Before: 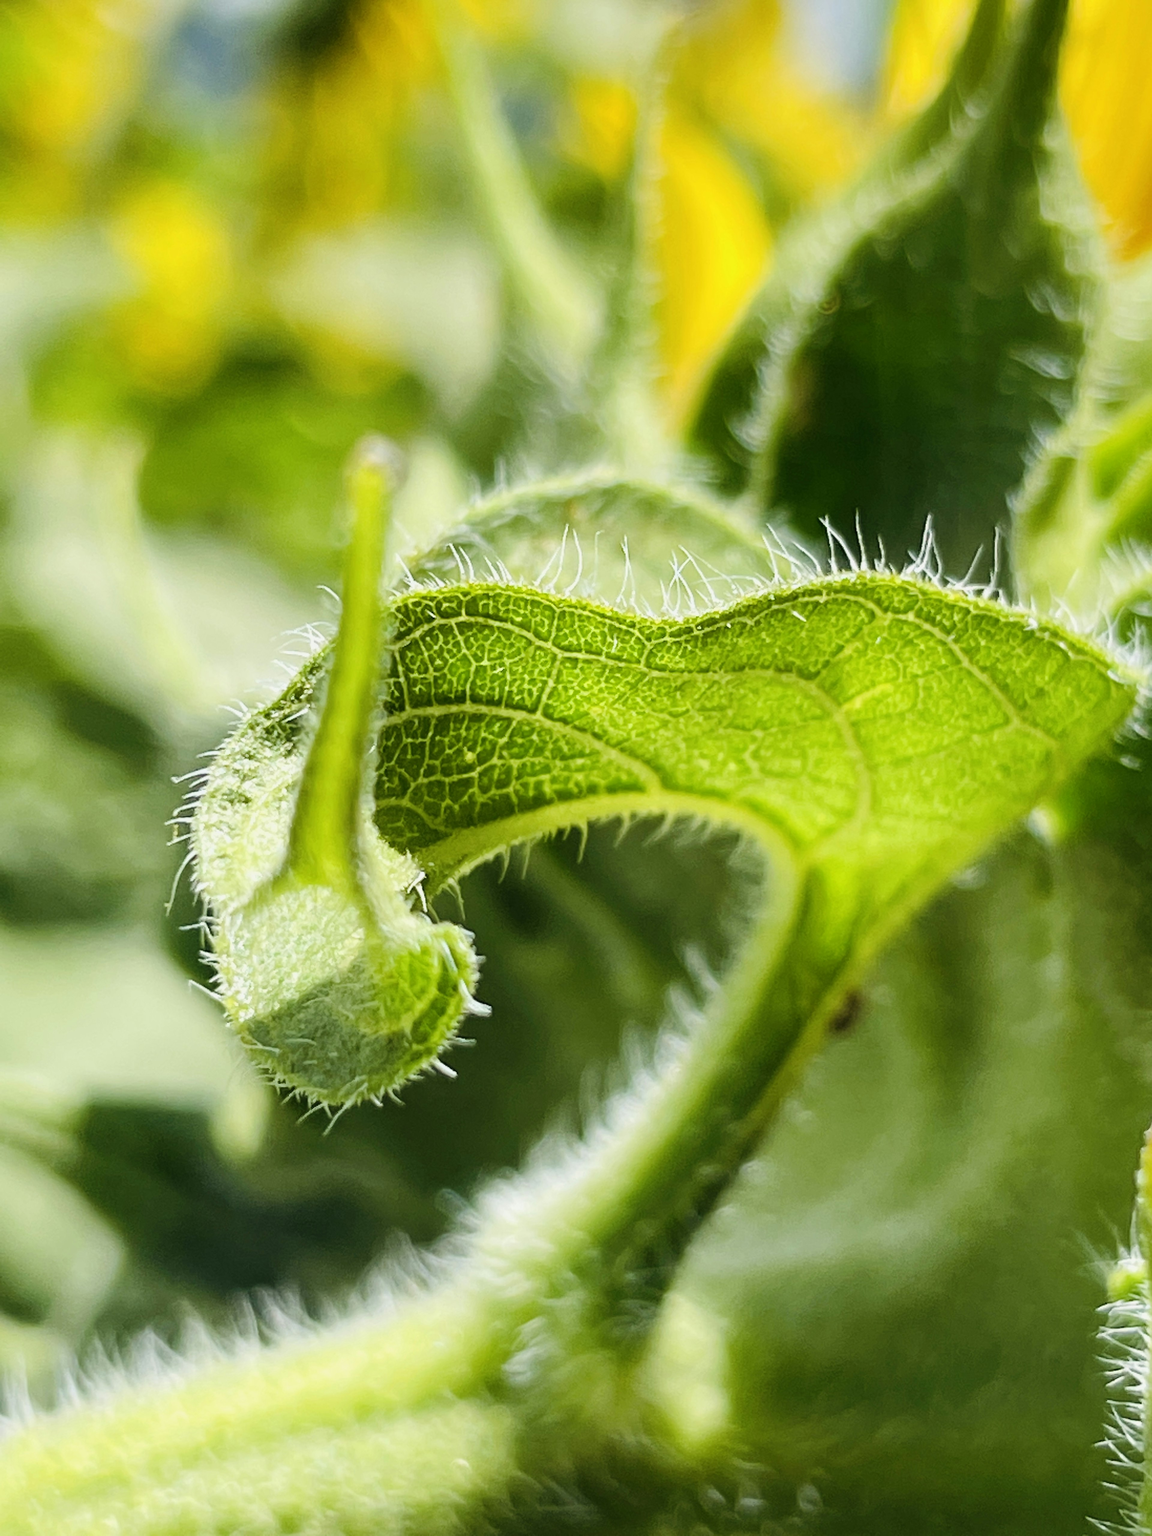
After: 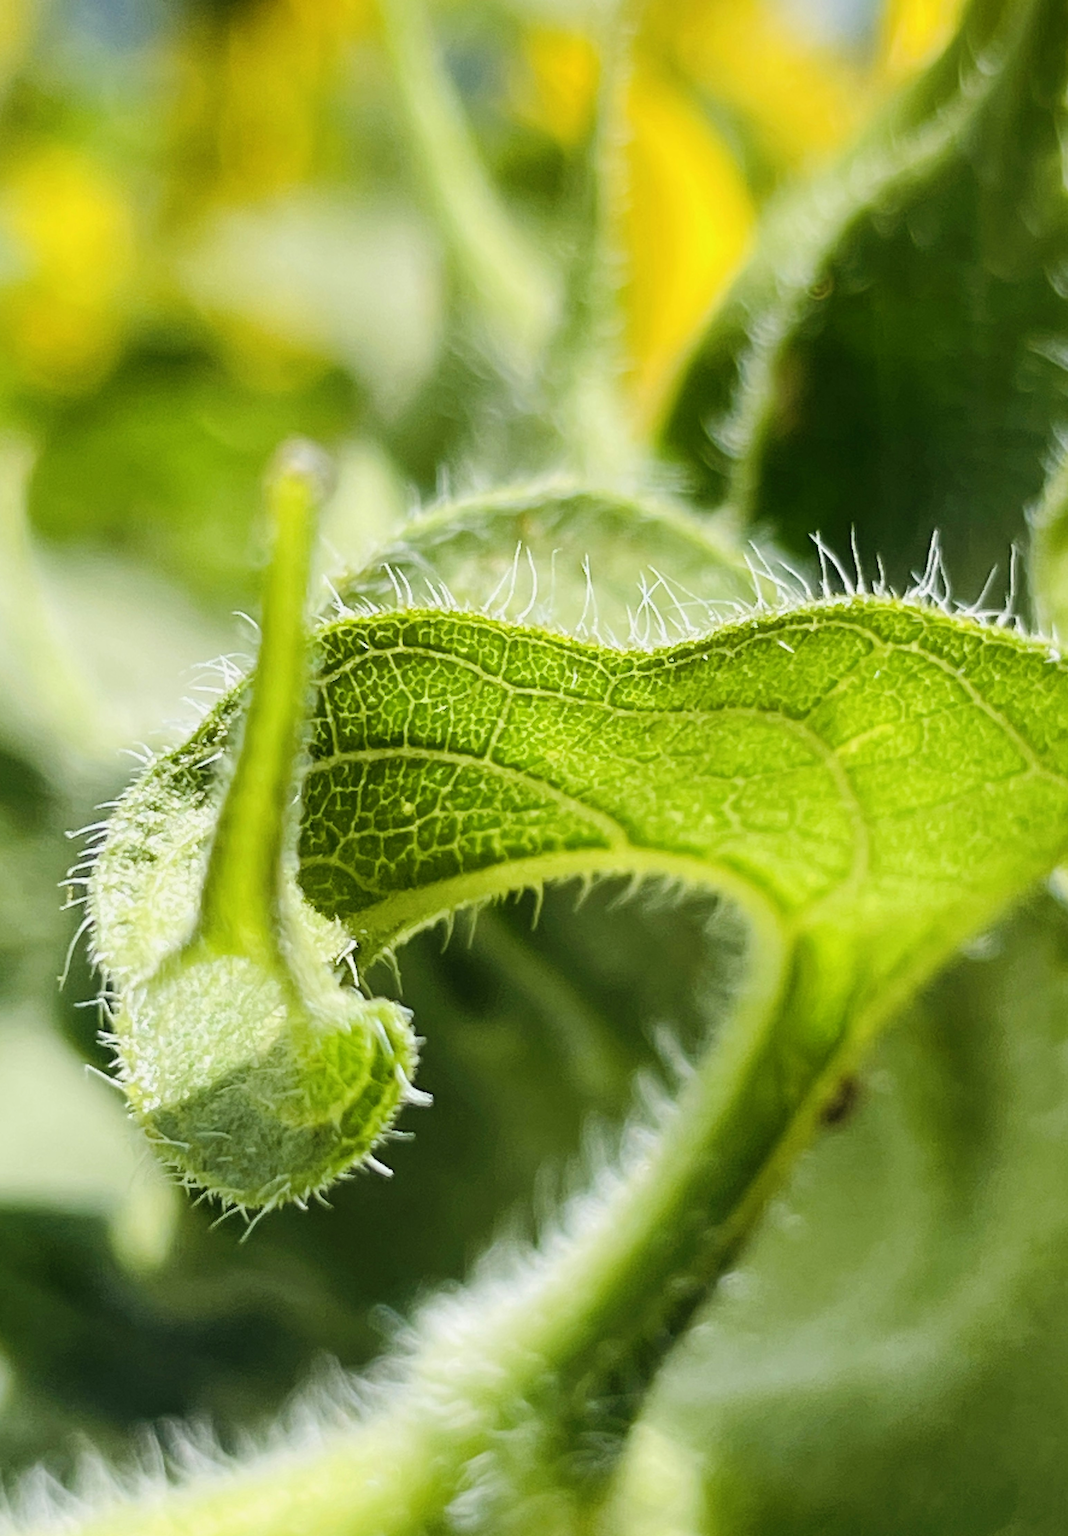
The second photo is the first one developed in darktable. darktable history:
tone equalizer: edges refinement/feathering 500, mask exposure compensation -1.57 EV, preserve details no
crop: left 9.989%, top 3.492%, right 9.281%, bottom 9.426%
